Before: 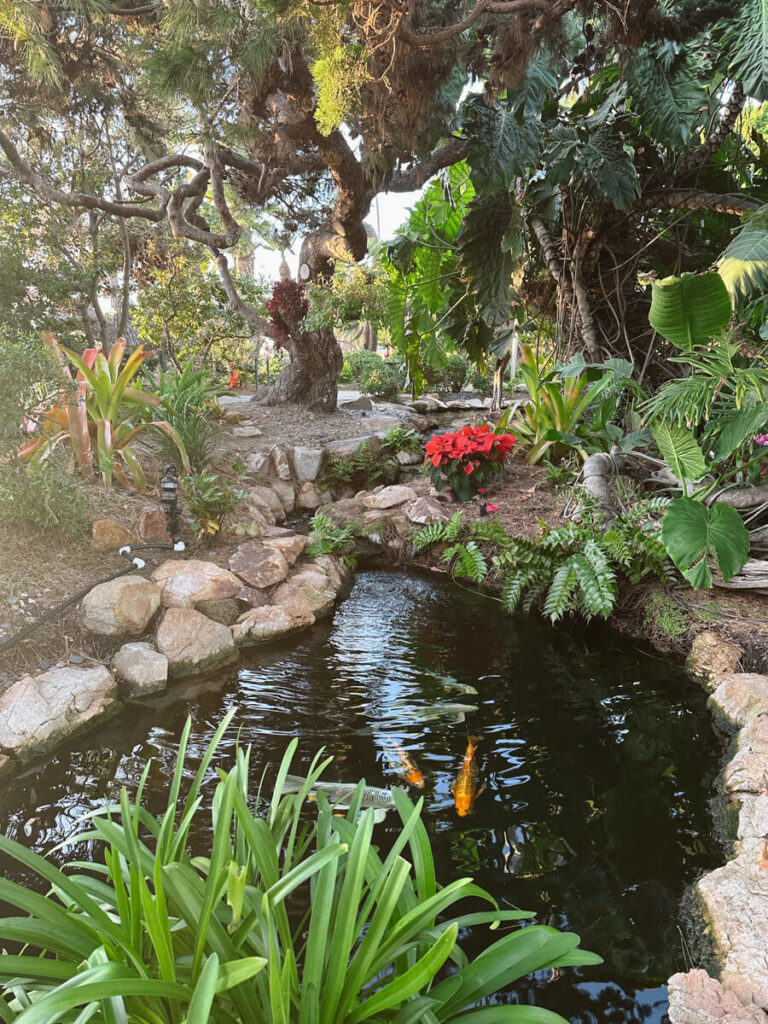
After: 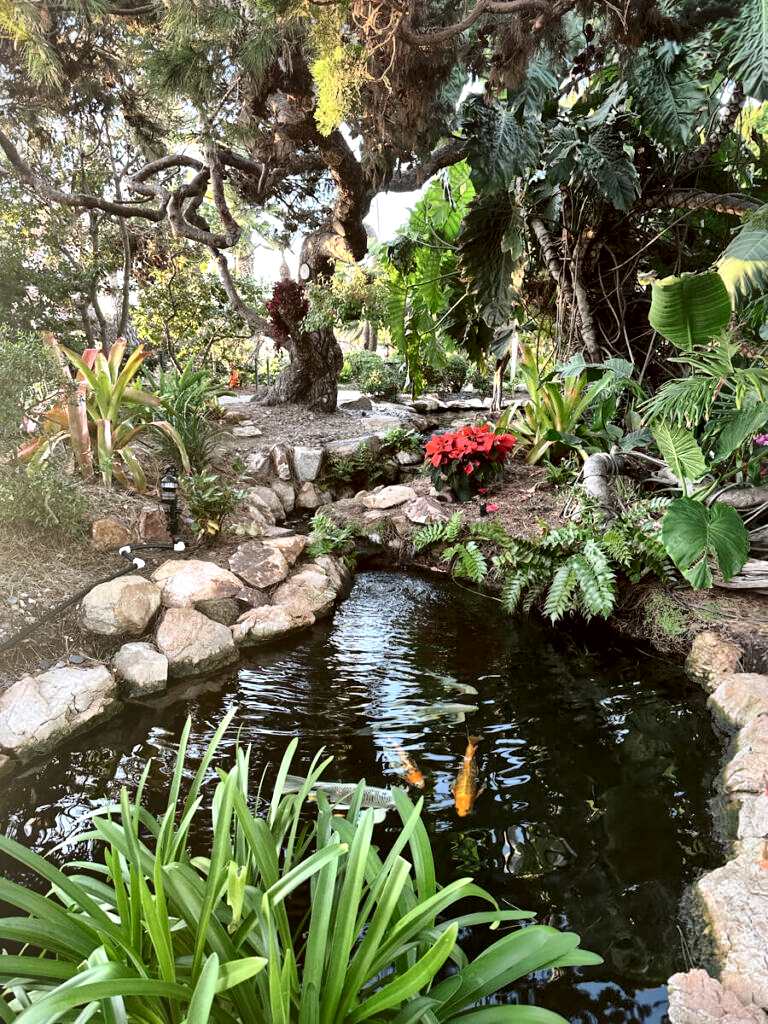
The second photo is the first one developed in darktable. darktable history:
tone equalizer: on, module defaults
local contrast: mode bilateral grid, contrast 44, coarseness 69, detail 214%, midtone range 0.2
